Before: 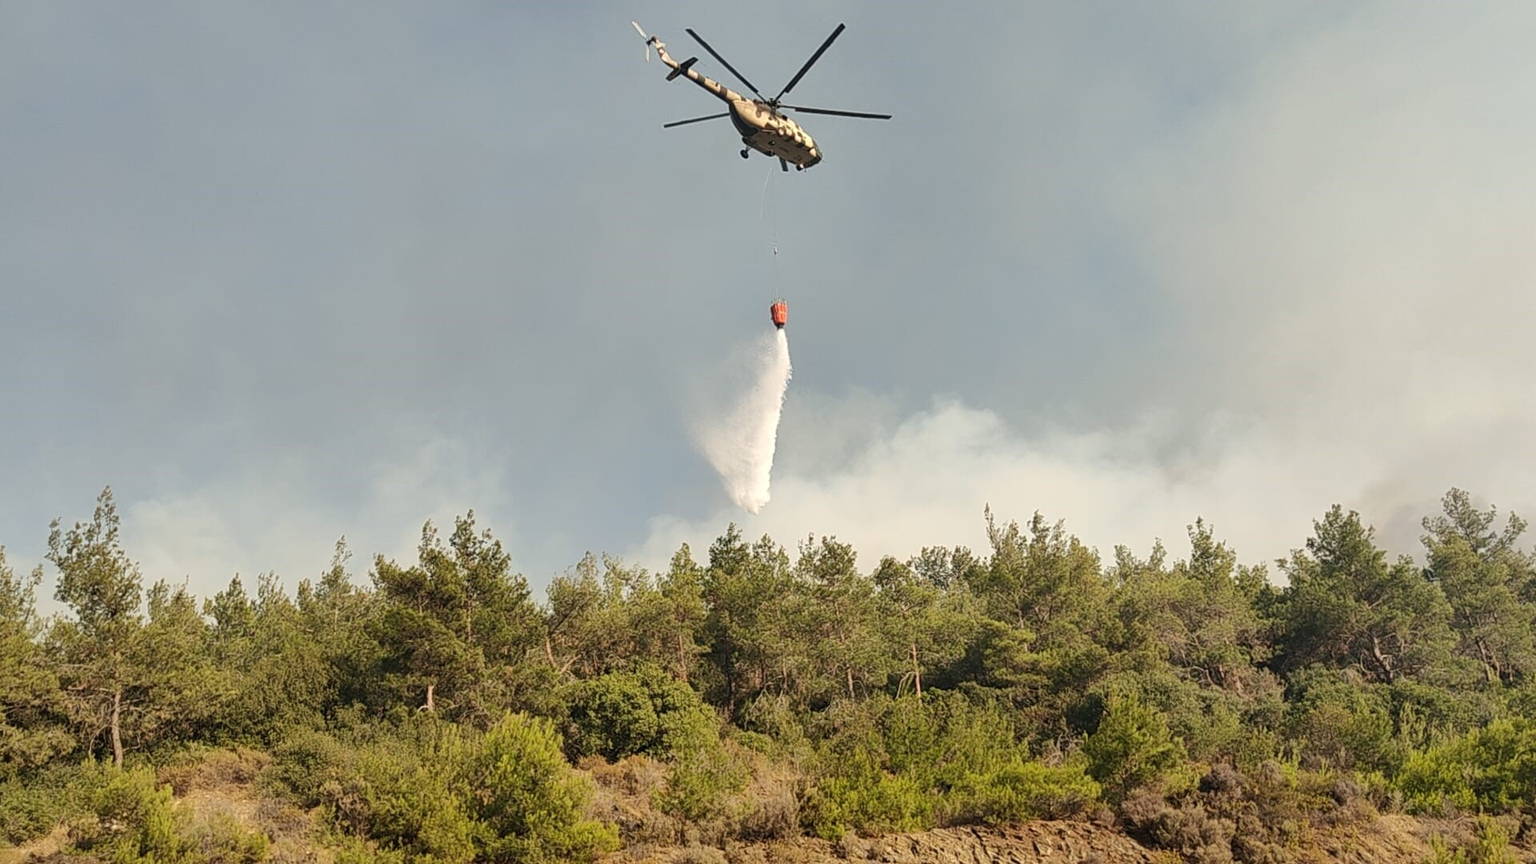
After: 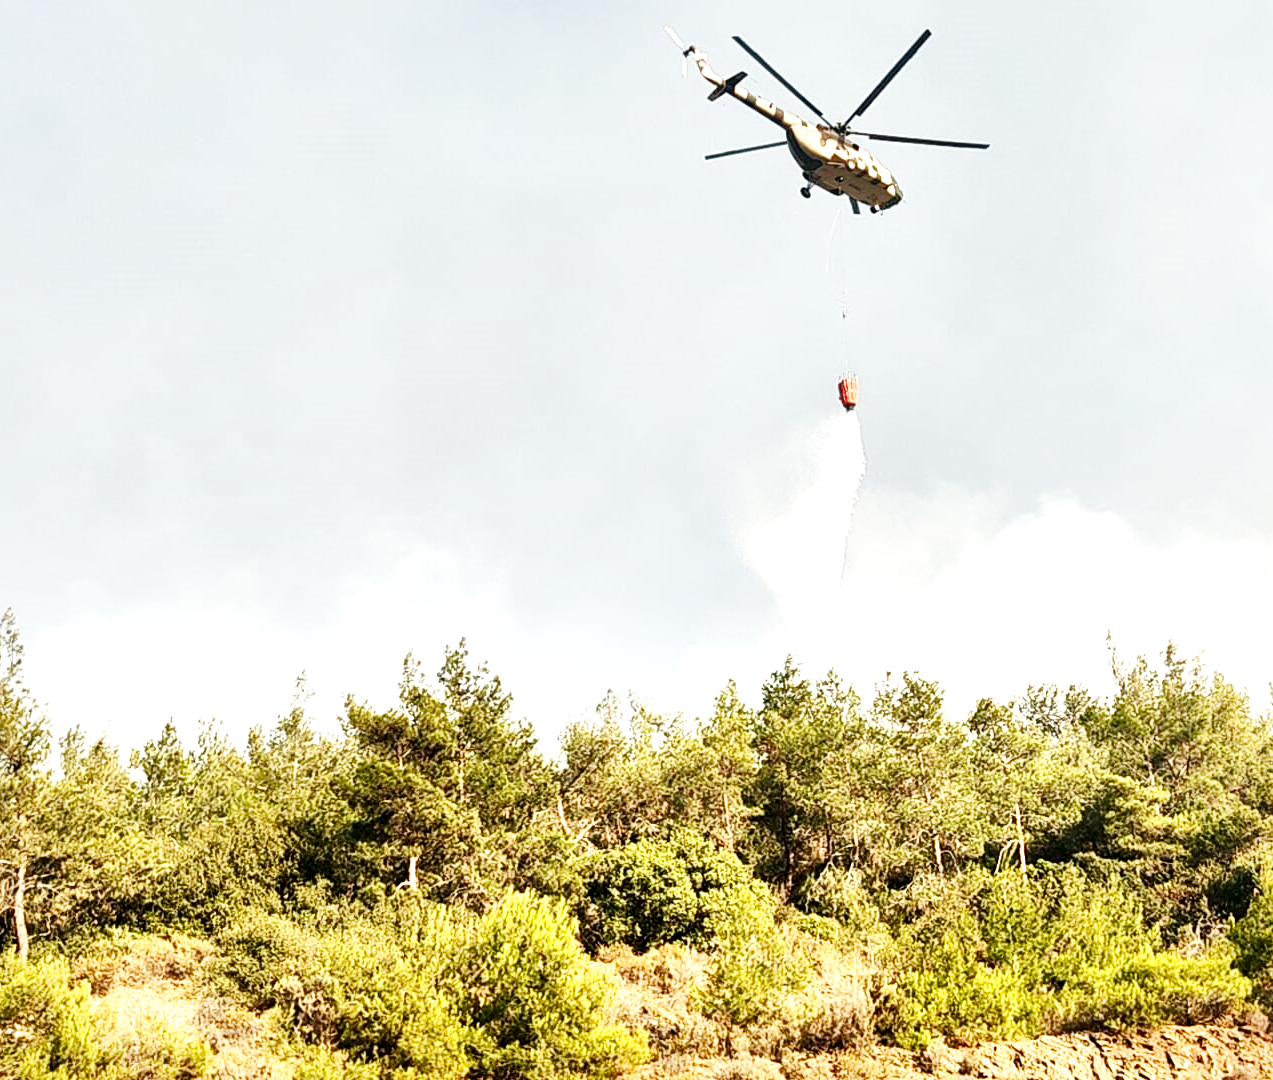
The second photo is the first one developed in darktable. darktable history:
local contrast: mode bilateral grid, contrast 69, coarseness 74, detail 180%, midtone range 0.2
tone equalizer: -8 EV -0.422 EV, -7 EV -0.396 EV, -6 EV -0.297 EV, -5 EV -0.213 EV, -3 EV 0.23 EV, -2 EV 0.347 EV, -1 EV 0.379 EV, +0 EV 0.422 EV
base curve: curves: ch0 [(0, 0.003) (0.001, 0.002) (0.006, 0.004) (0.02, 0.022) (0.048, 0.086) (0.094, 0.234) (0.162, 0.431) (0.258, 0.629) (0.385, 0.8) (0.548, 0.918) (0.751, 0.988) (1, 1)], preserve colors none
crop and rotate: left 6.549%, right 27.121%
